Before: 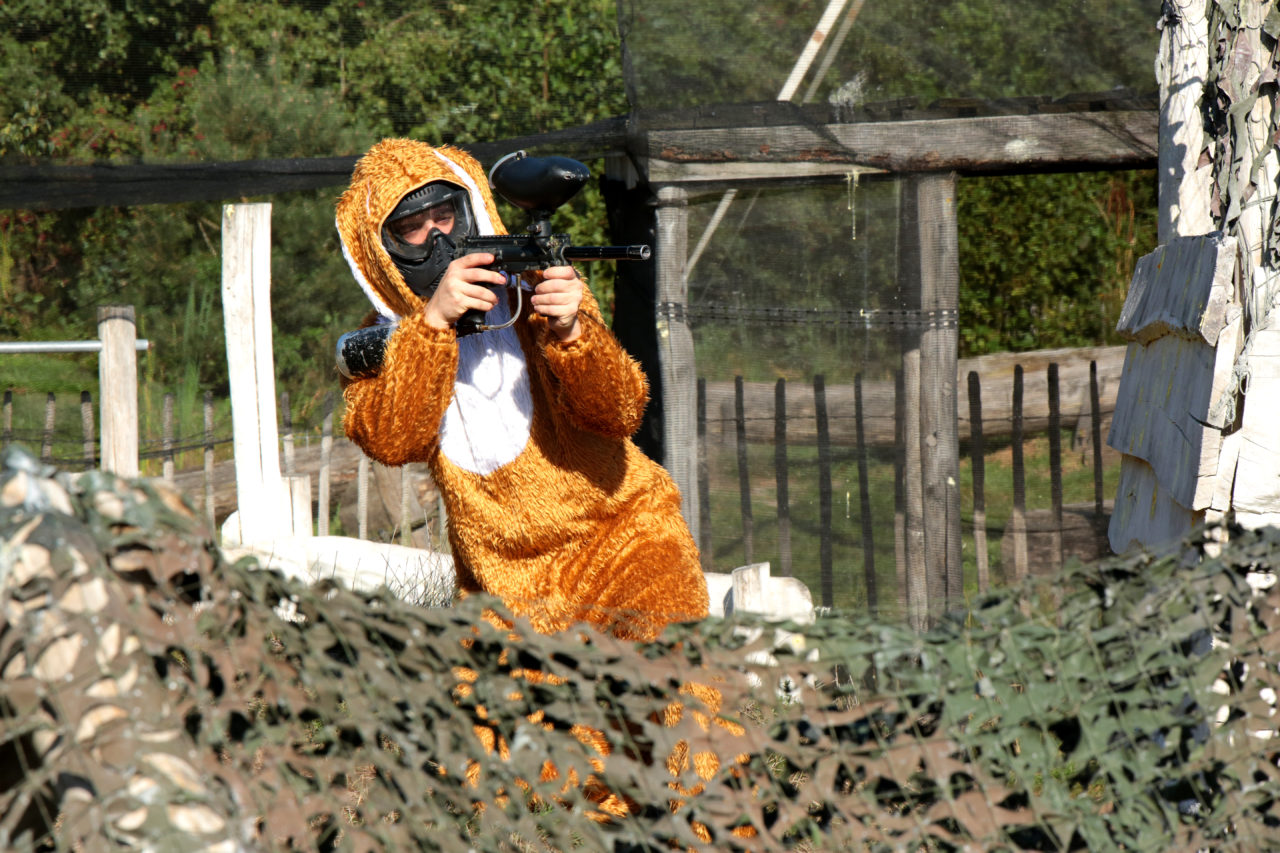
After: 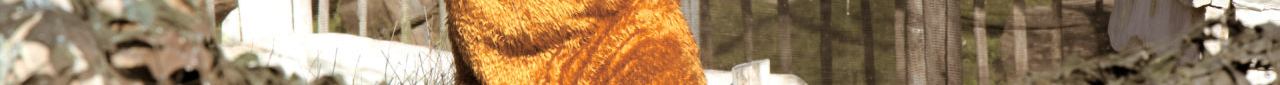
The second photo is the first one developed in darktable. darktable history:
crop and rotate: top 59.084%, bottom 30.916%
split-toning: shadows › hue 32.4°, shadows › saturation 0.51, highlights › hue 180°, highlights › saturation 0, balance -60.17, compress 55.19%
